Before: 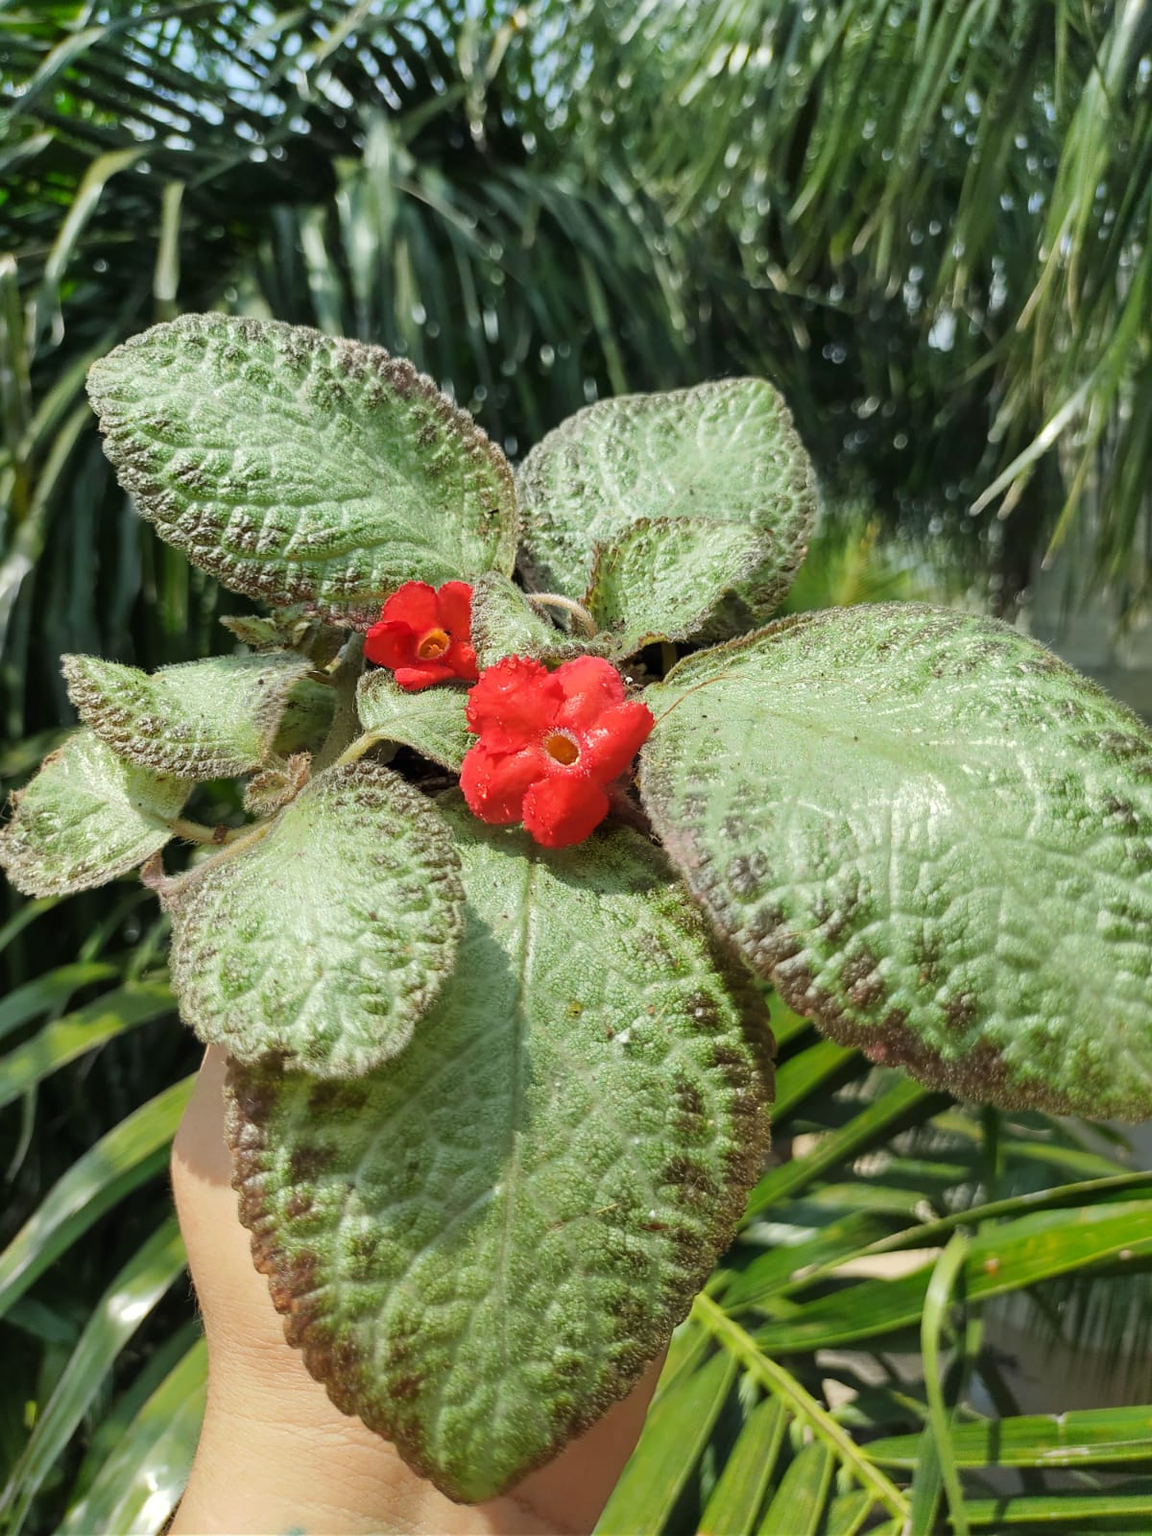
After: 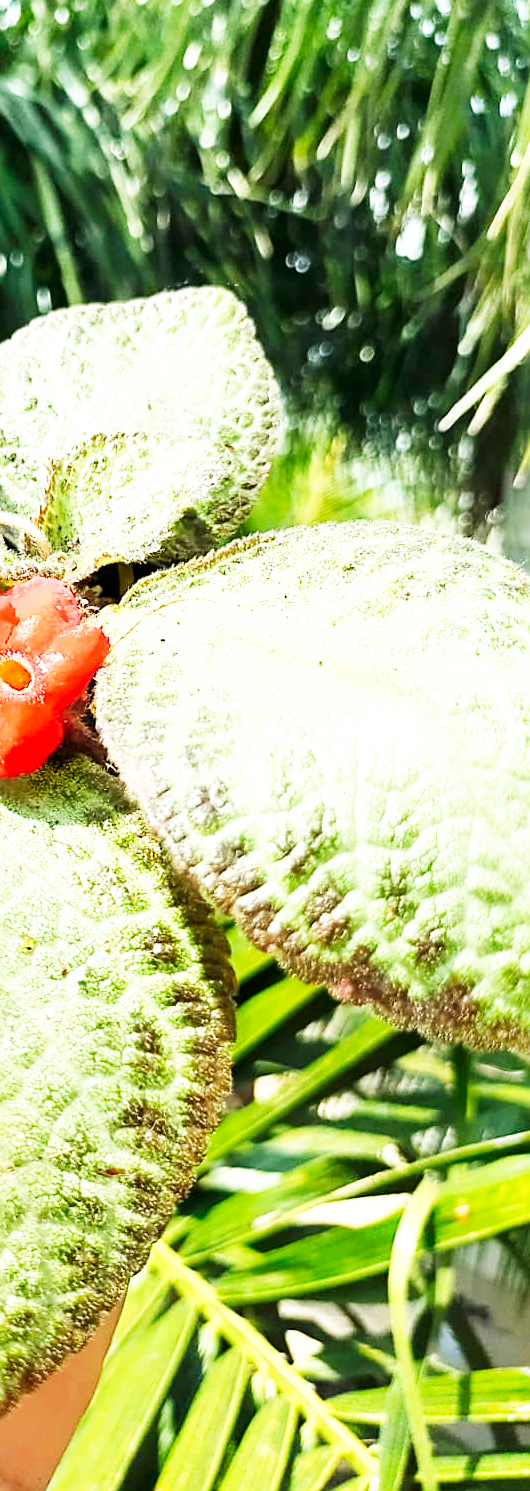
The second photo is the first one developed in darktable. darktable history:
white balance: emerald 1
base curve: curves: ch0 [(0, 0) (0.007, 0.004) (0.027, 0.03) (0.046, 0.07) (0.207, 0.54) (0.442, 0.872) (0.673, 0.972) (1, 1)], preserve colors none
crop: left 47.628%, top 6.643%, right 7.874%
sharpen: on, module defaults
exposure: black level correction 0.001, exposure 0.675 EV, compensate highlight preservation false
